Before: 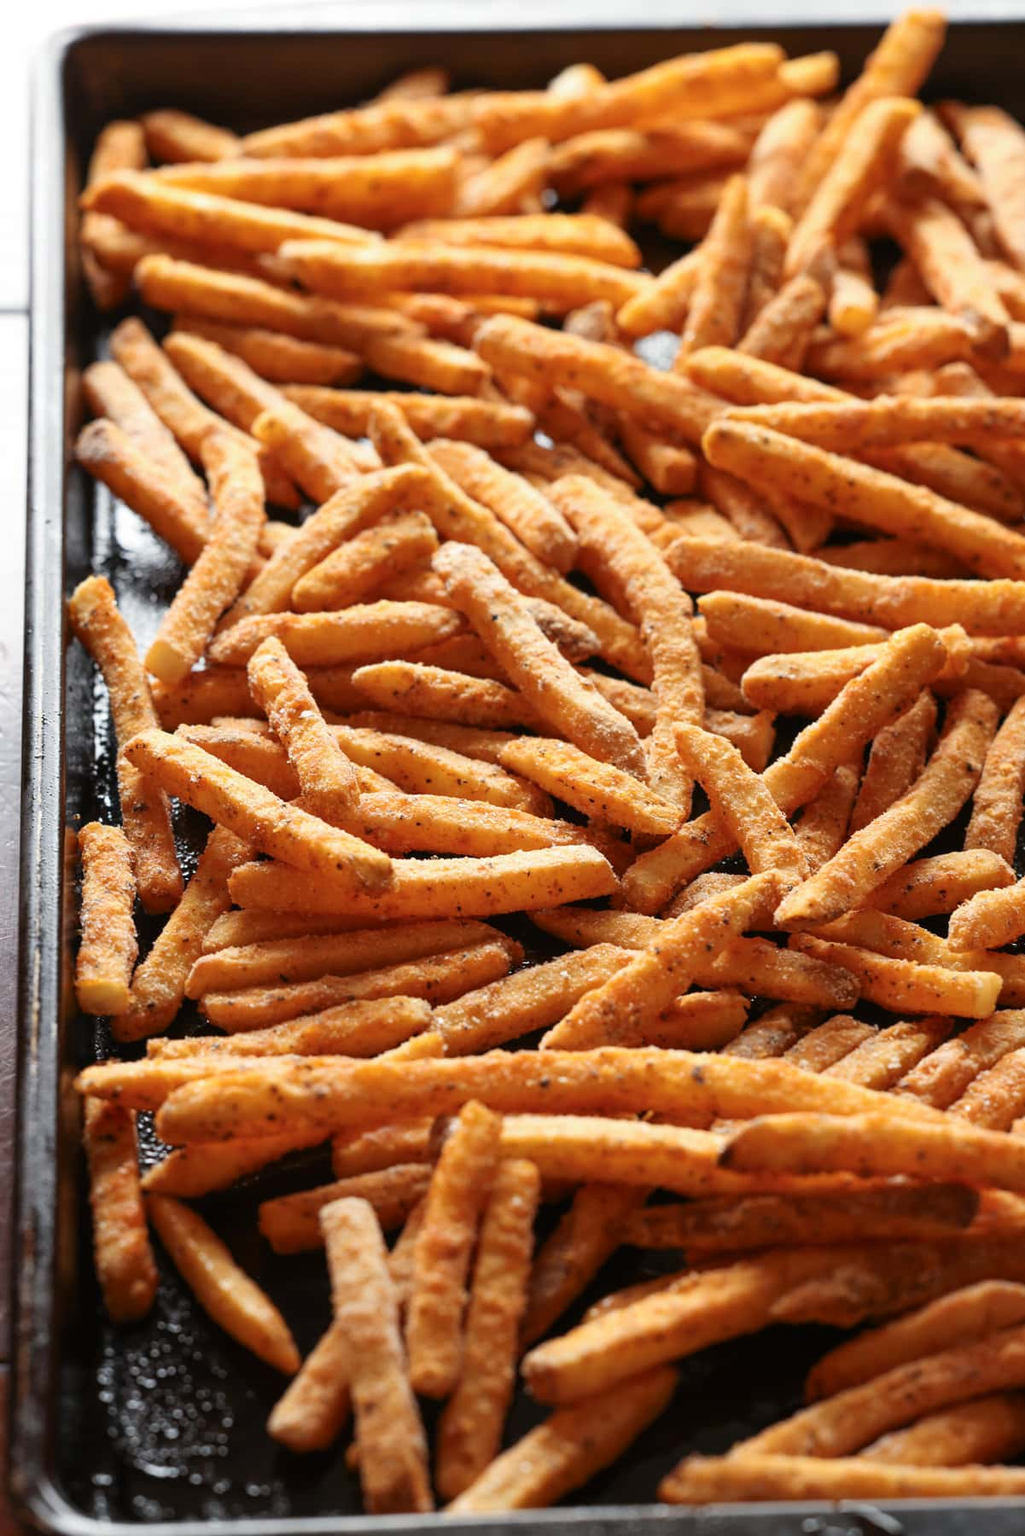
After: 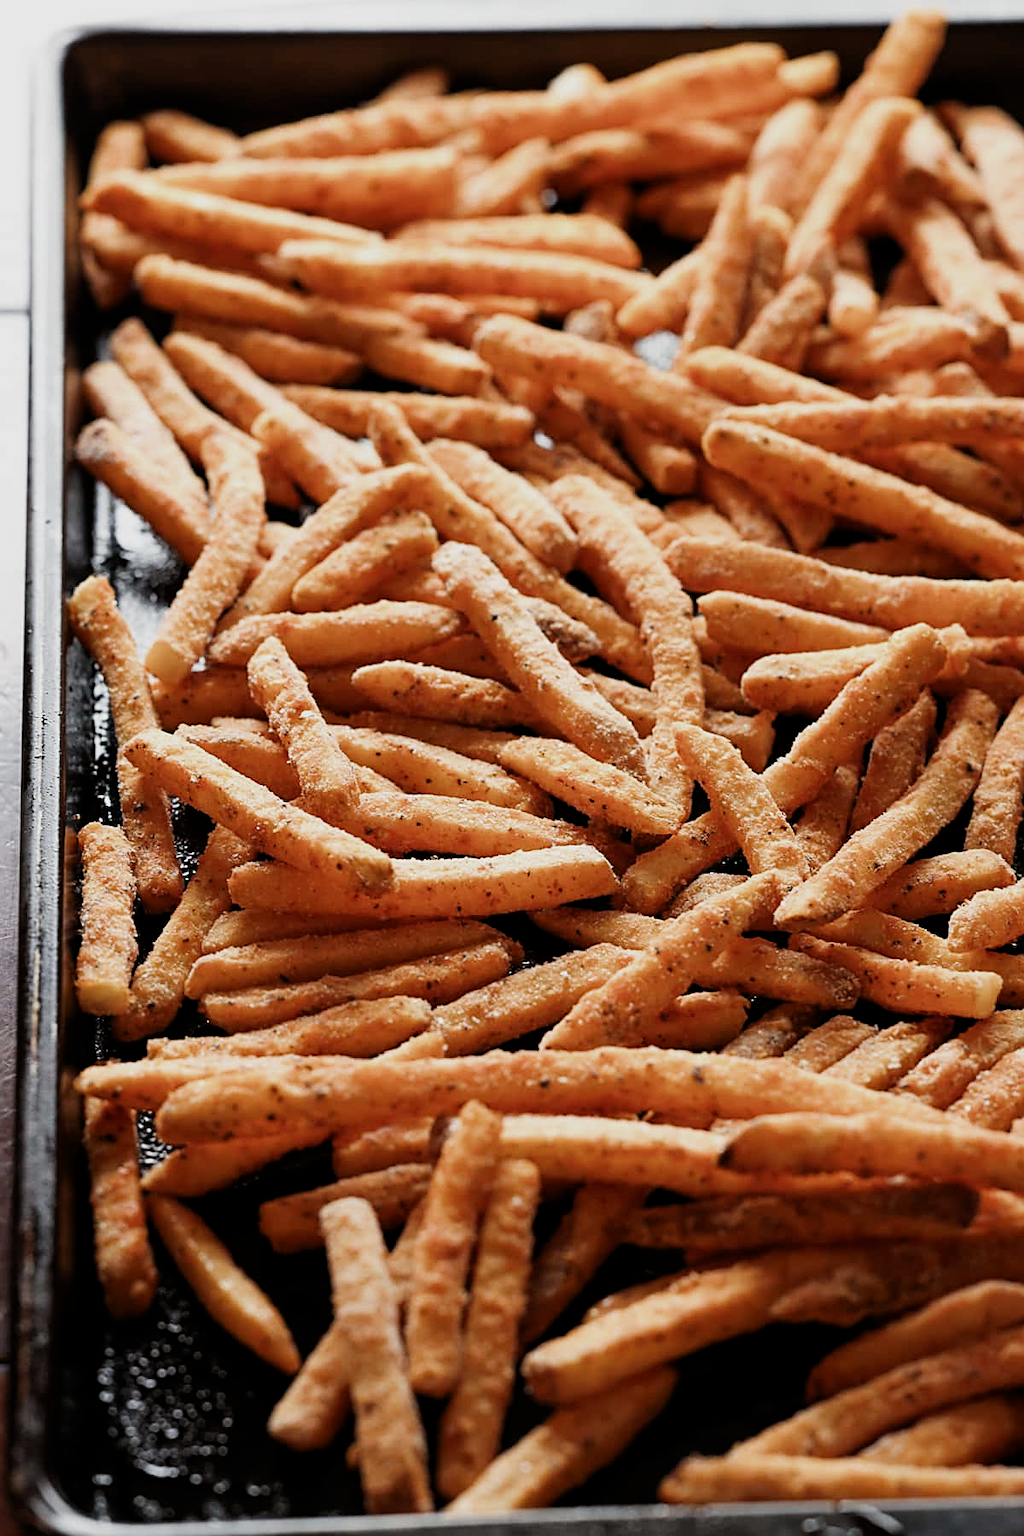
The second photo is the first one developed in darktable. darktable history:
filmic rgb: middle gray luminance 21.73%, black relative exposure -14 EV, white relative exposure 2.96 EV, threshold 6 EV, target black luminance 0%, hardness 8.81, latitude 59.69%, contrast 1.208, highlights saturation mix 5%, shadows ↔ highlights balance 41.6%, add noise in highlights 0, color science v3 (2019), use custom middle-gray values true, iterations of high-quality reconstruction 0, contrast in highlights soft, enable highlight reconstruction true
sharpen: on, module defaults
